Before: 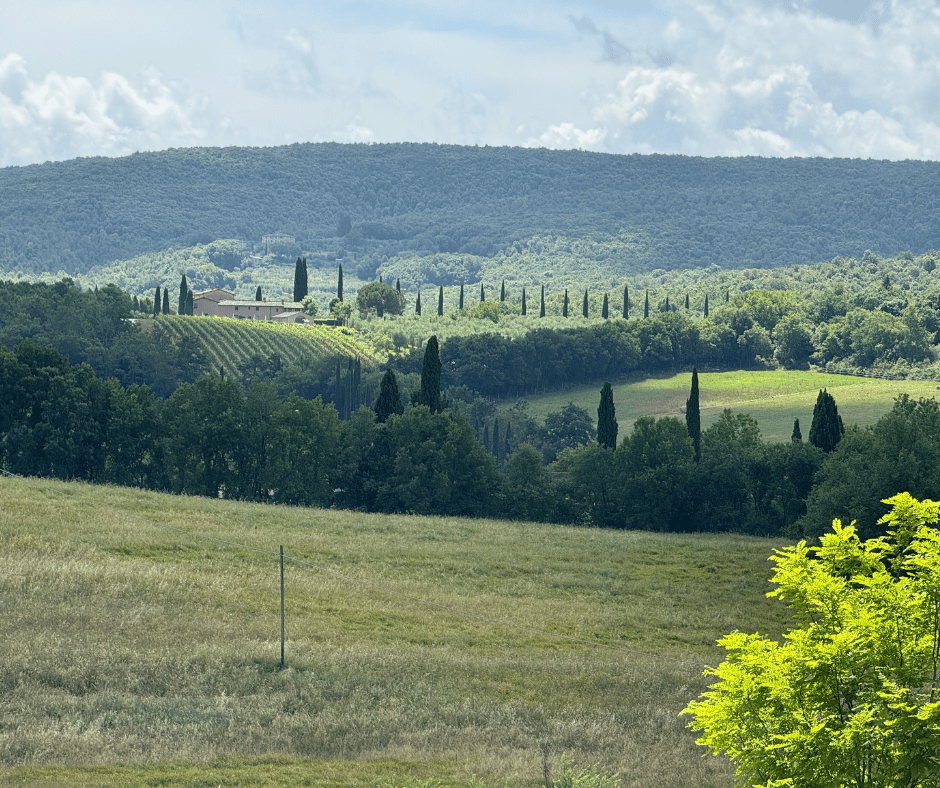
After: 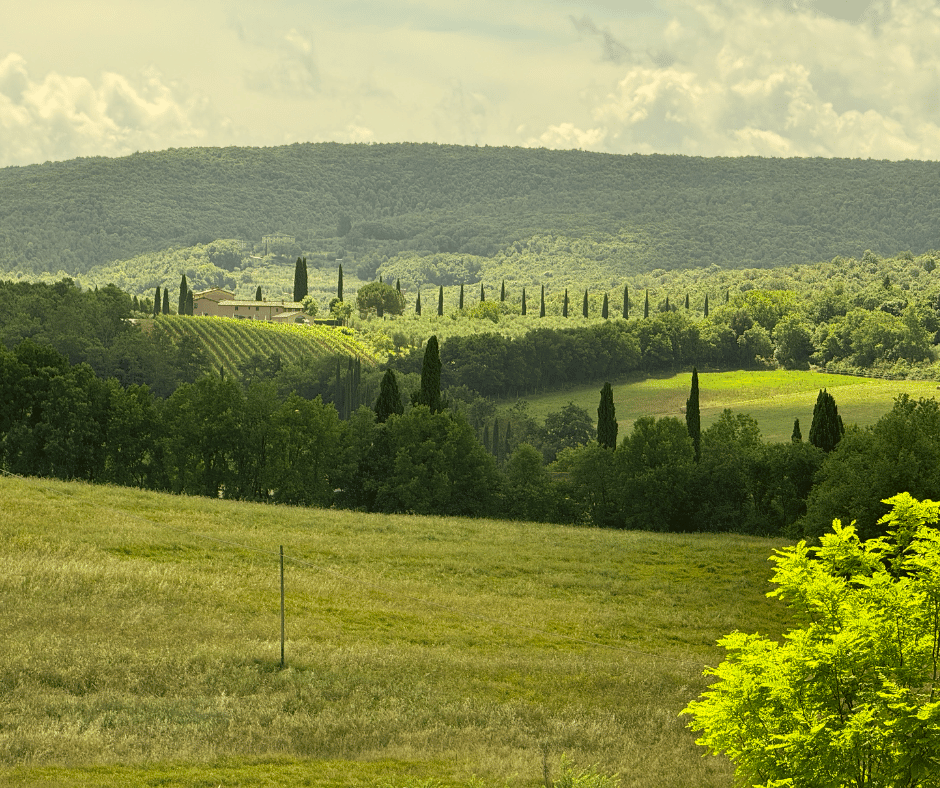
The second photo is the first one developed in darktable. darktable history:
exposure: black level correction 0.001, exposure 0.015 EV, compensate highlight preservation false
color correction: highlights a* 0.168, highlights b* 29.28, shadows a* -0.274, shadows b* 21.76
